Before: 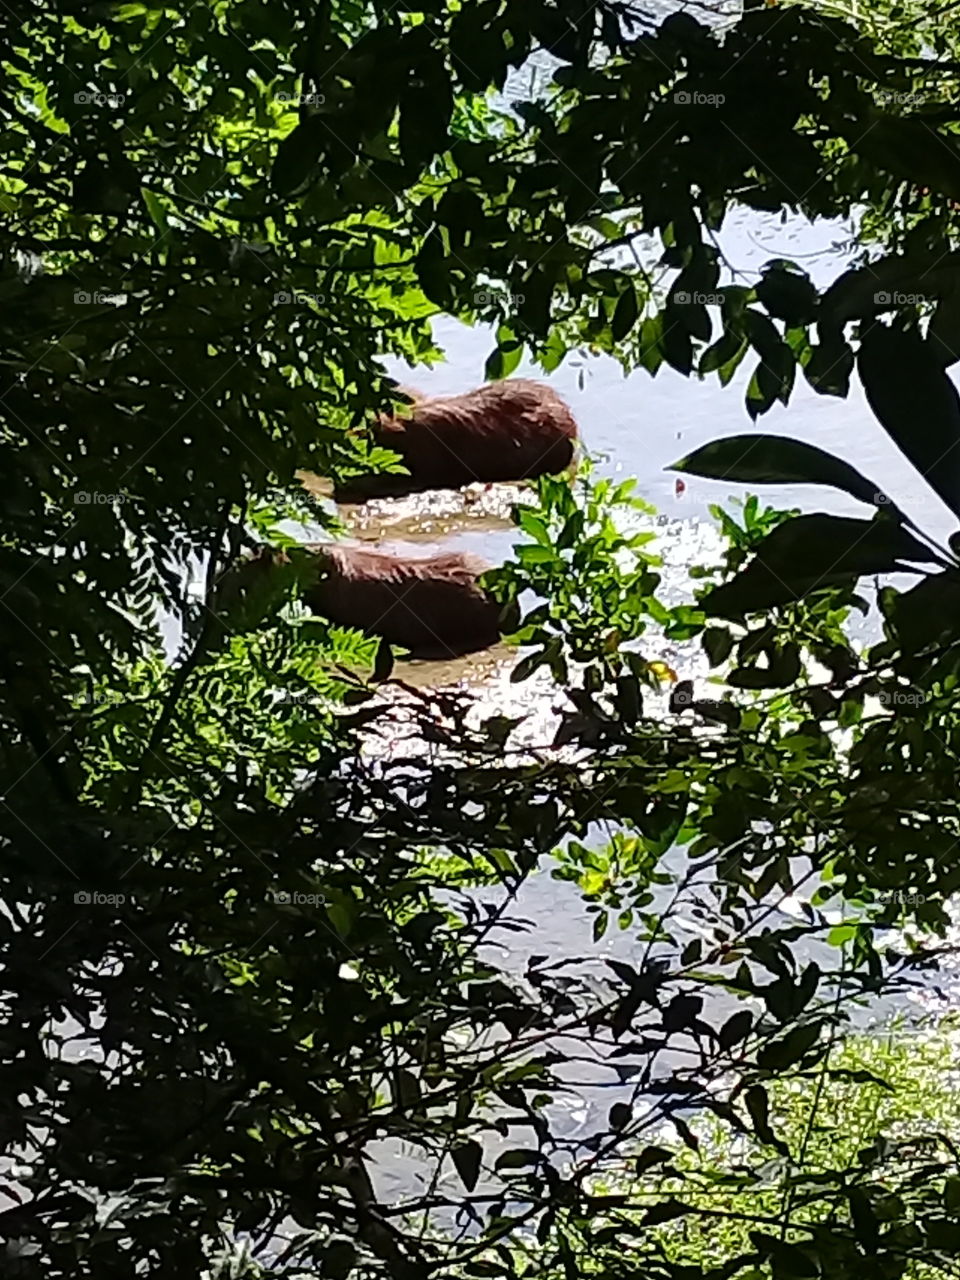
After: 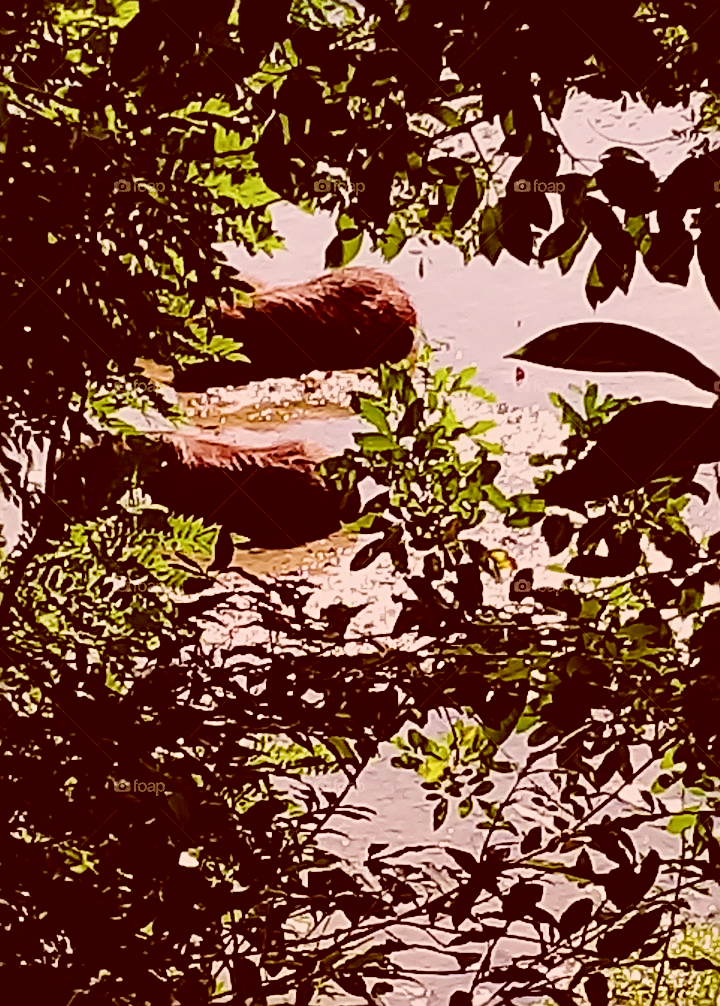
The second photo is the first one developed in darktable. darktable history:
filmic rgb: black relative exposure -5.05 EV, white relative exposure 3.96 EV, hardness 2.9, contrast 1.299, highlights saturation mix -31.17%
exposure: black level correction -0.022, exposure -0.031 EV, compensate highlight preservation false
color balance rgb: shadows lift › luminance -9.004%, power › hue 328.7°, linear chroma grading › global chroma 14.906%, perceptual saturation grading › global saturation 20%, perceptual saturation grading › highlights -25.357%, perceptual saturation grading › shadows 49.36%, global vibrance 14.844%
color correction: highlights a* 9.31, highlights b* 8.64, shadows a* 39.73, shadows b* 39.77, saturation 0.807
crop: left 16.738%, top 8.762%, right 8.168%, bottom 12.594%
sharpen: radius 3.079
